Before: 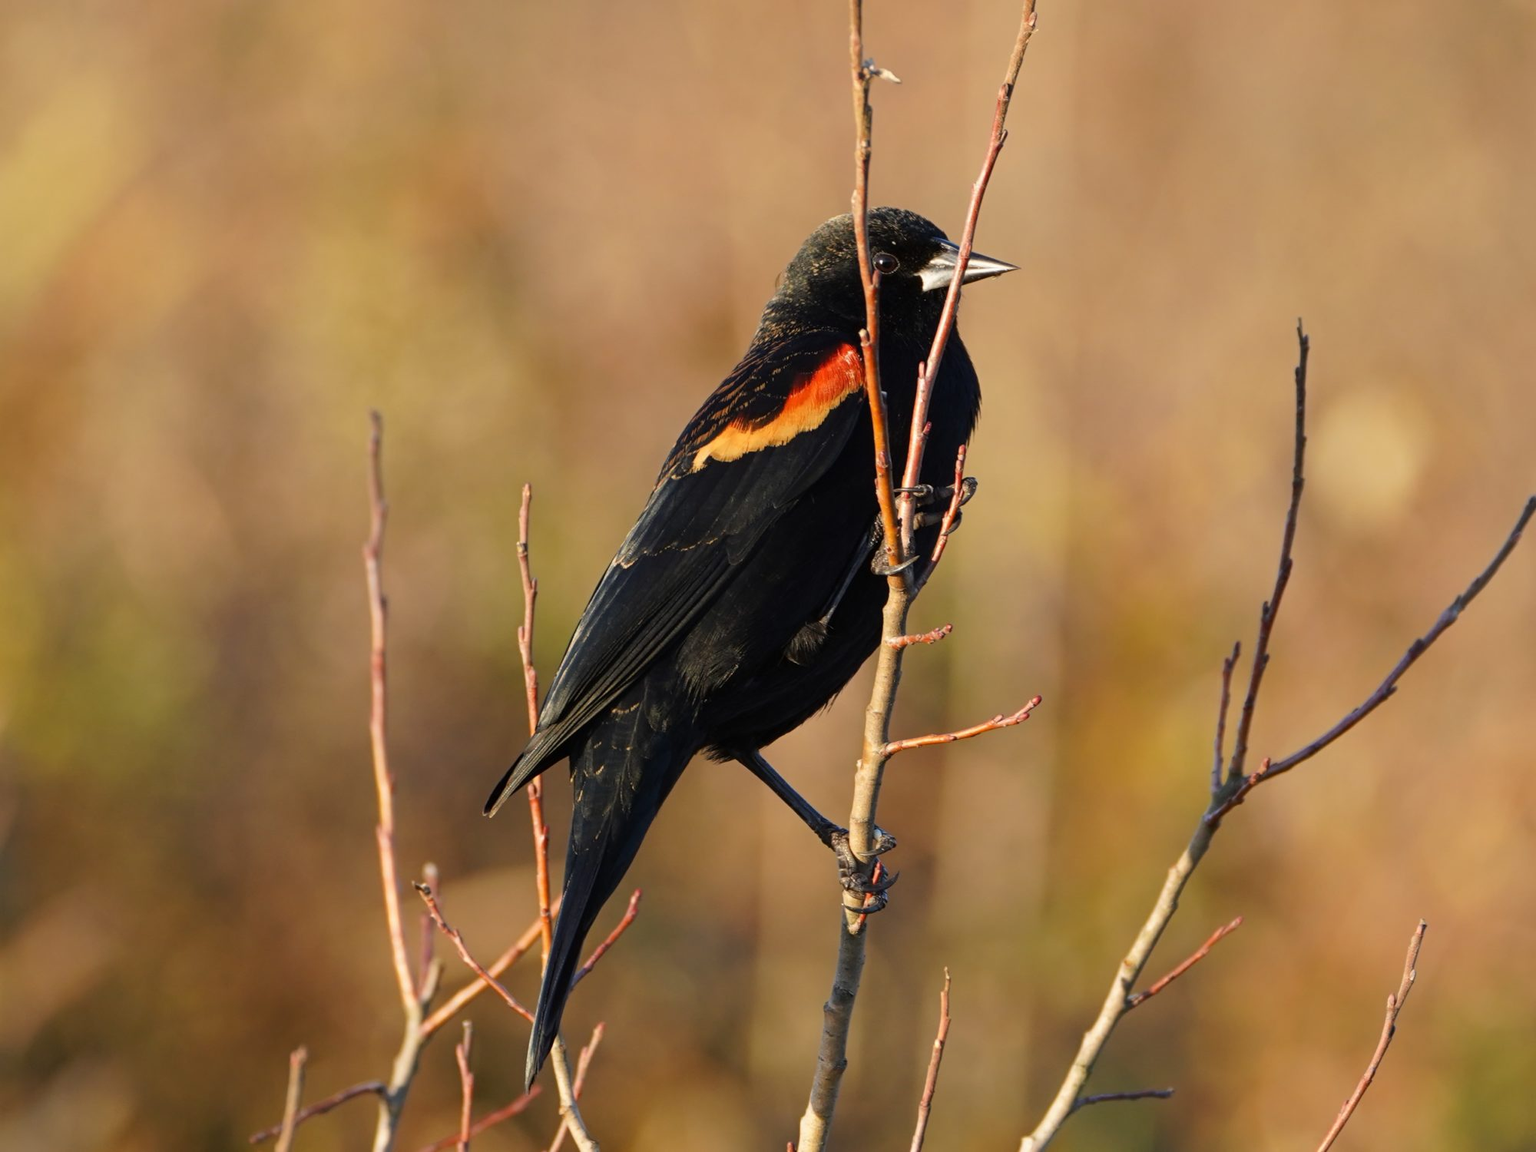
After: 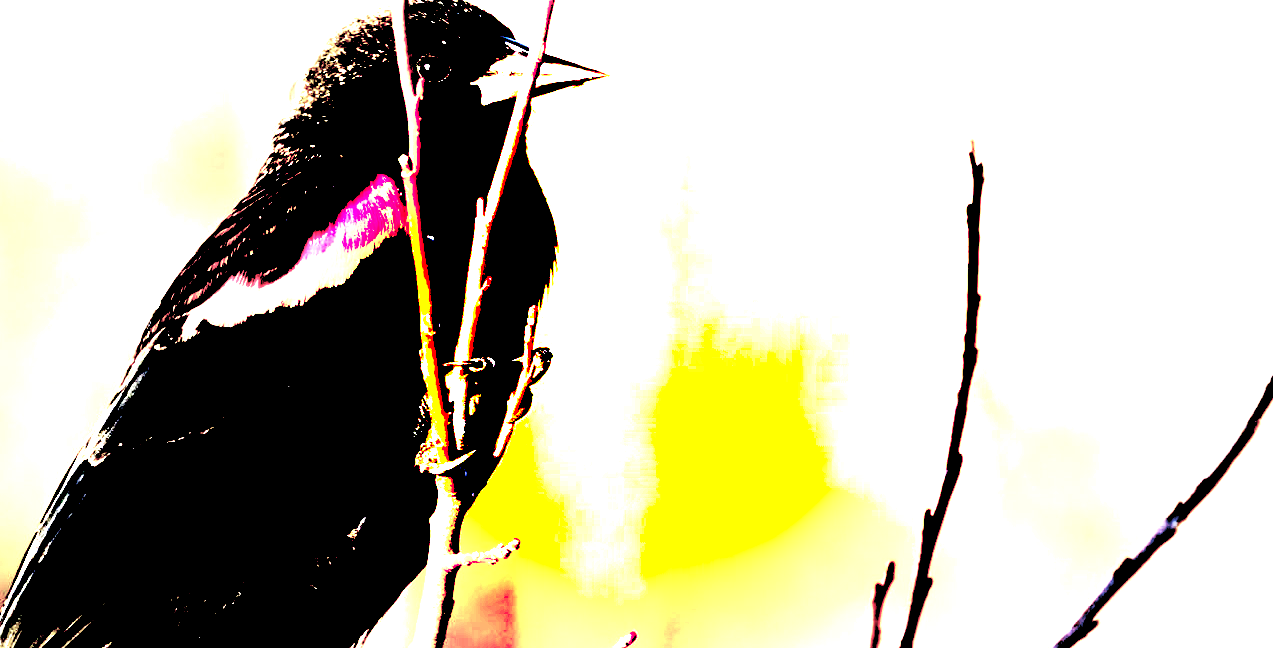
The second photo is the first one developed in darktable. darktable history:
exposure: black level correction 0.1, exposure 3 EV, compensate highlight preservation false
crop: left 36.005%, top 18.293%, right 0.31%, bottom 38.444%
vignetting: fall-off start 31.28%, fall-off radius 34.64%, brightness -0.575
white balance: red 1.004, blue 1.024
base curve: curves: ch0 [(0, 0) (0.073, 0.04) (0.157, 0.139) (0.492, 0.492) (0.758, 0.758) (1, 1)], preserve colors none
